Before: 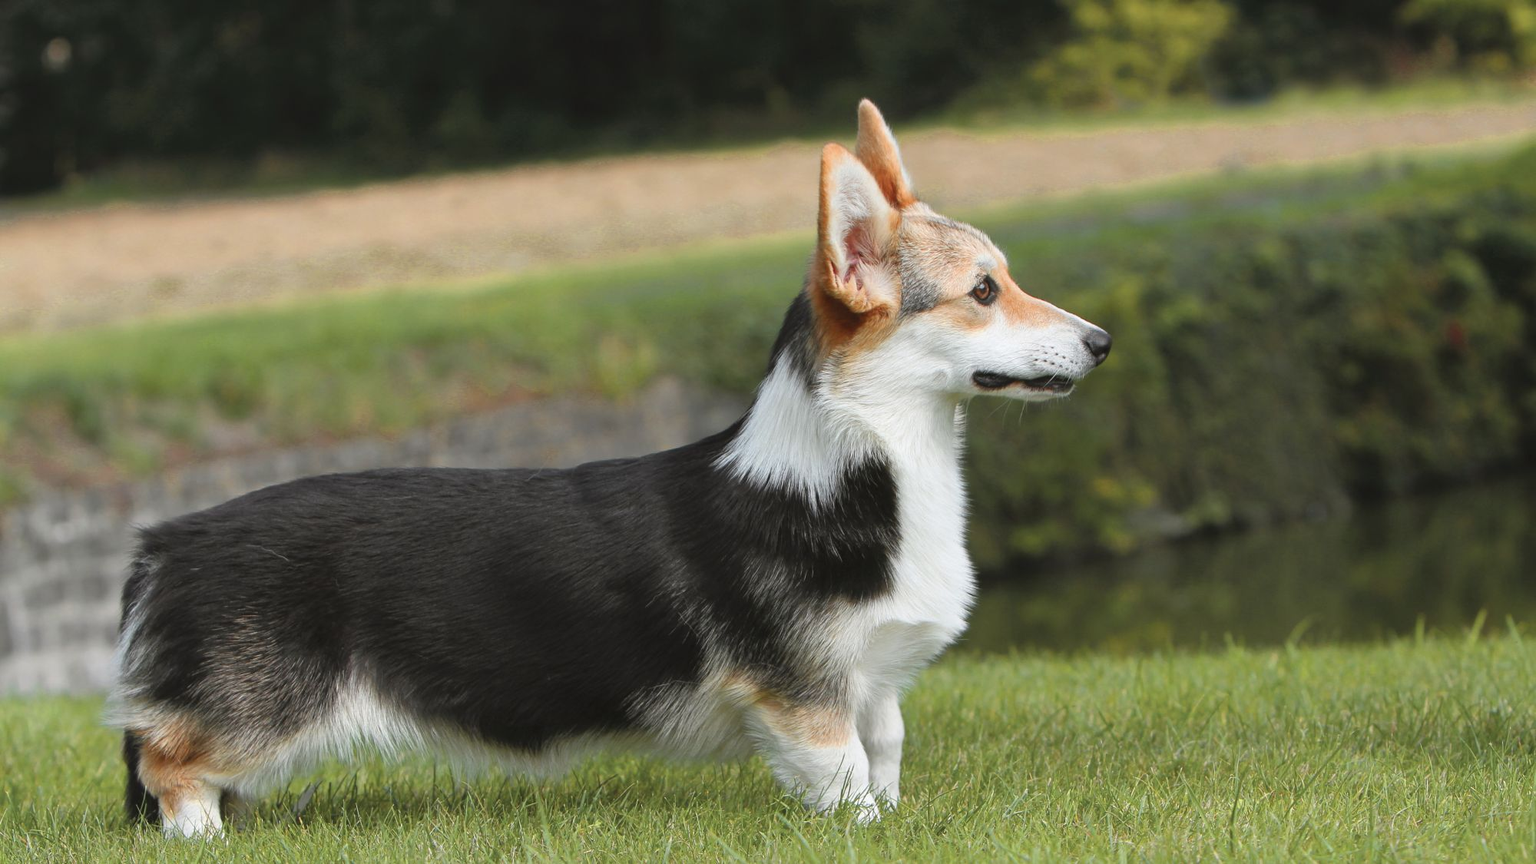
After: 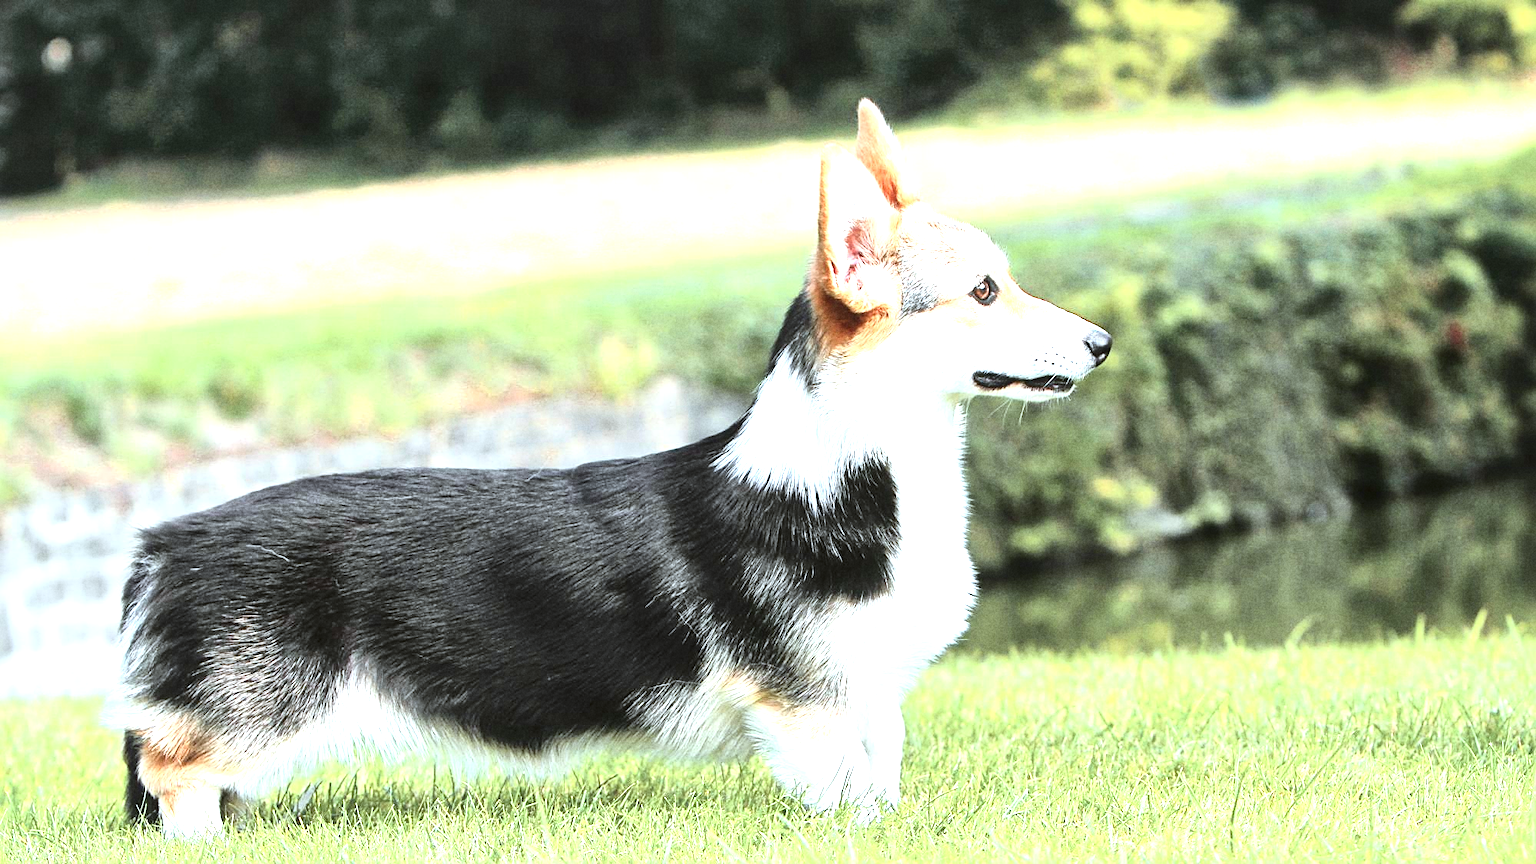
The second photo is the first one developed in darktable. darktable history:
color correction: highlights a* -4.18, highlights b* -10.81
exposure: black level correction 0, exposure 1.9 EV, compensate highlight preservation false
local contrast: mode bilateral grid, contrast 20, coarseness 50, detail 179%, midtone range 0.2
sharpen: on, module defaults
contrast brightness saturation: contrast 0.28
tone equalizer: on, module defaults
grain: coarseness 22.88 ISO
